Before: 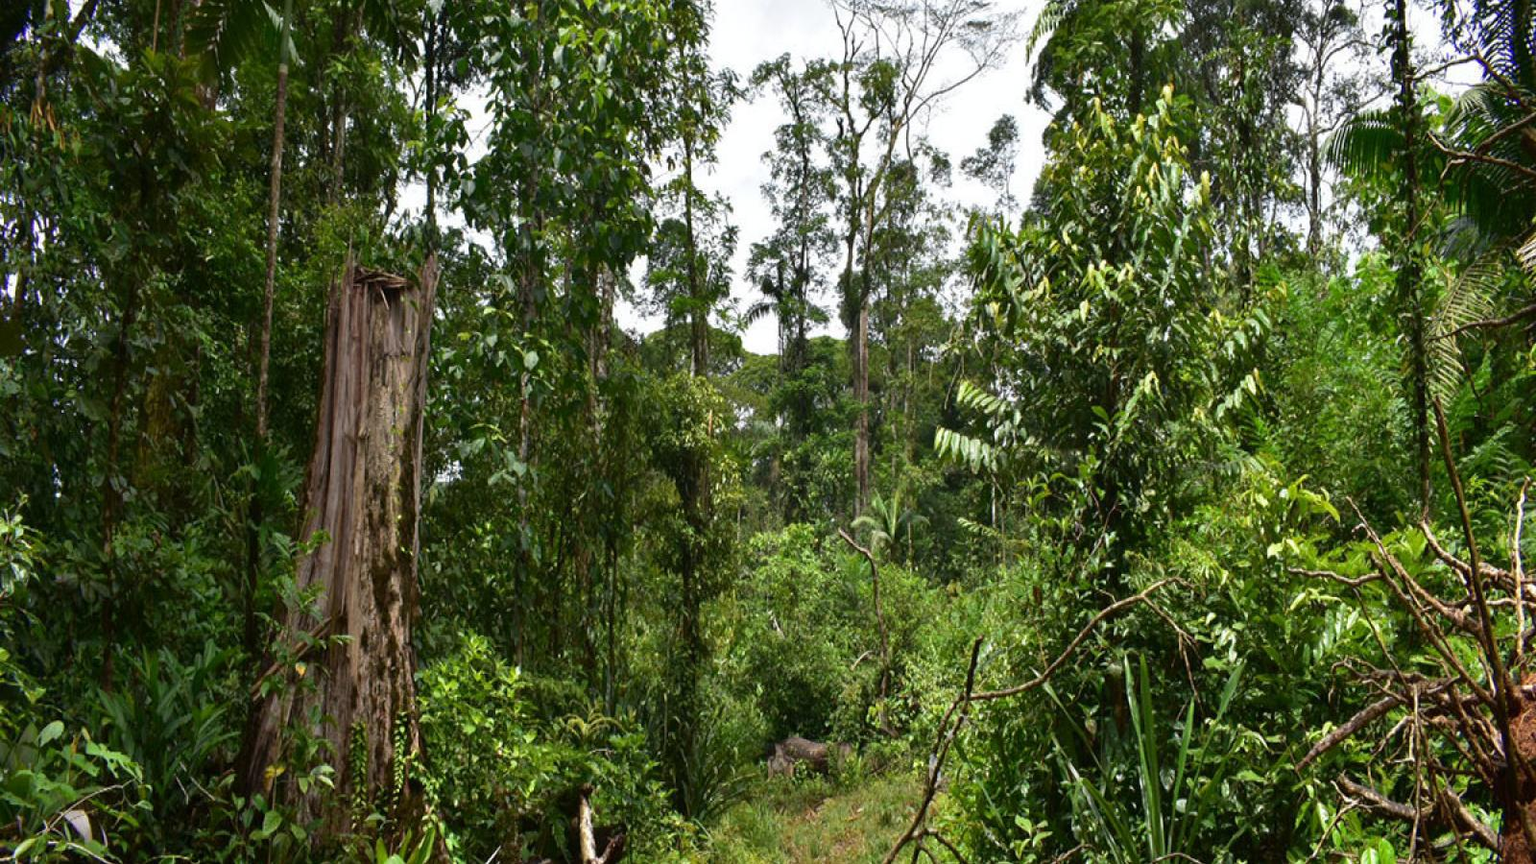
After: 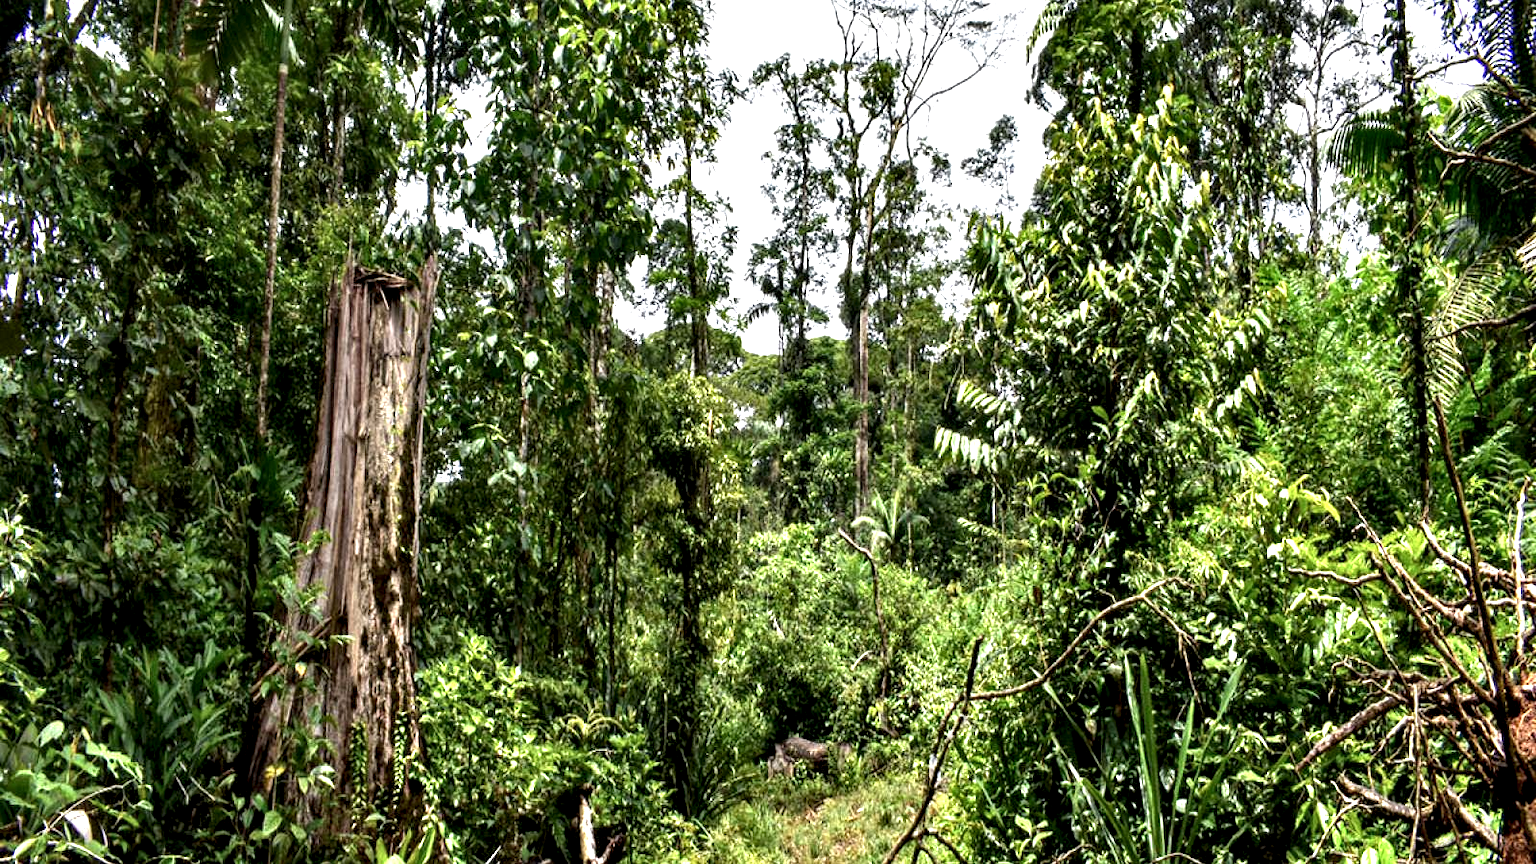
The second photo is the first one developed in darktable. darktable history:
local contrast: highlights 80%, shadows 57%, detail 175%, midtone range 0.602
contrast equalizer: octaves 7, y [[0.6 ×6], [0.55 ×6], [0 ×6], [0 ×6], [0 ×6]], mix 0.3
exposure: black level correction 0, exposure 0.5 EV, compensate exposure bias true, compensate highlight preservation false
